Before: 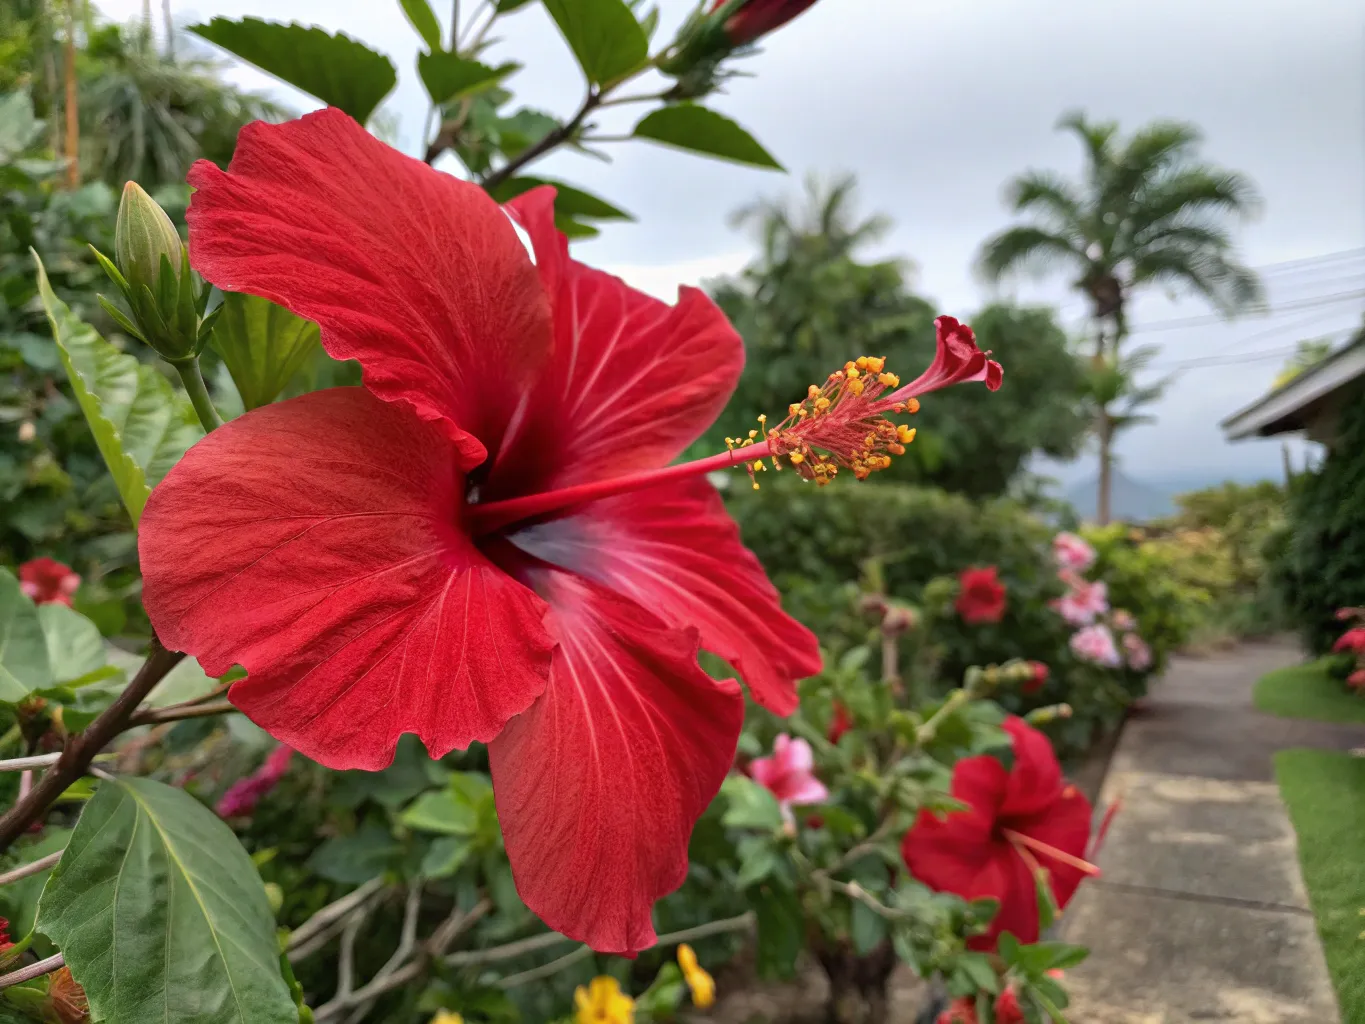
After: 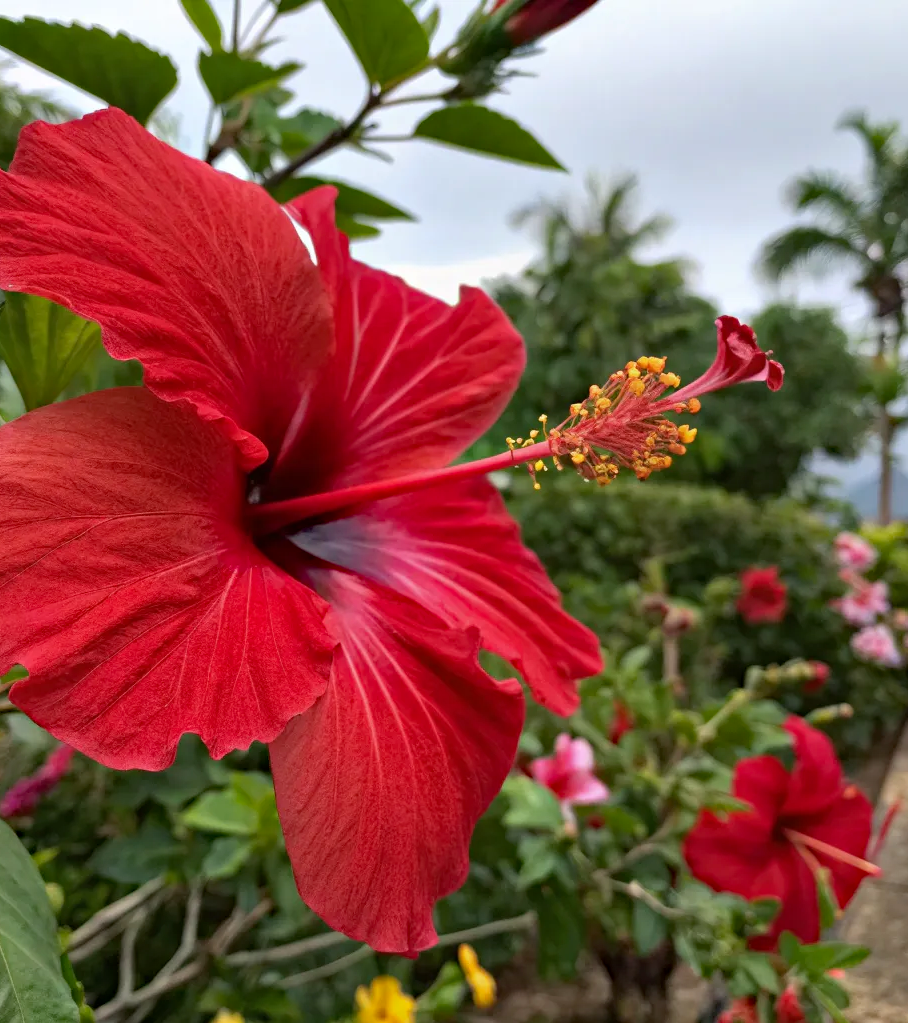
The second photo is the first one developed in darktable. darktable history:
haze removal: strength 0.287, distance 0.244, compatibility mode true
crop and rotate: left 16.095%, right 17.363%
